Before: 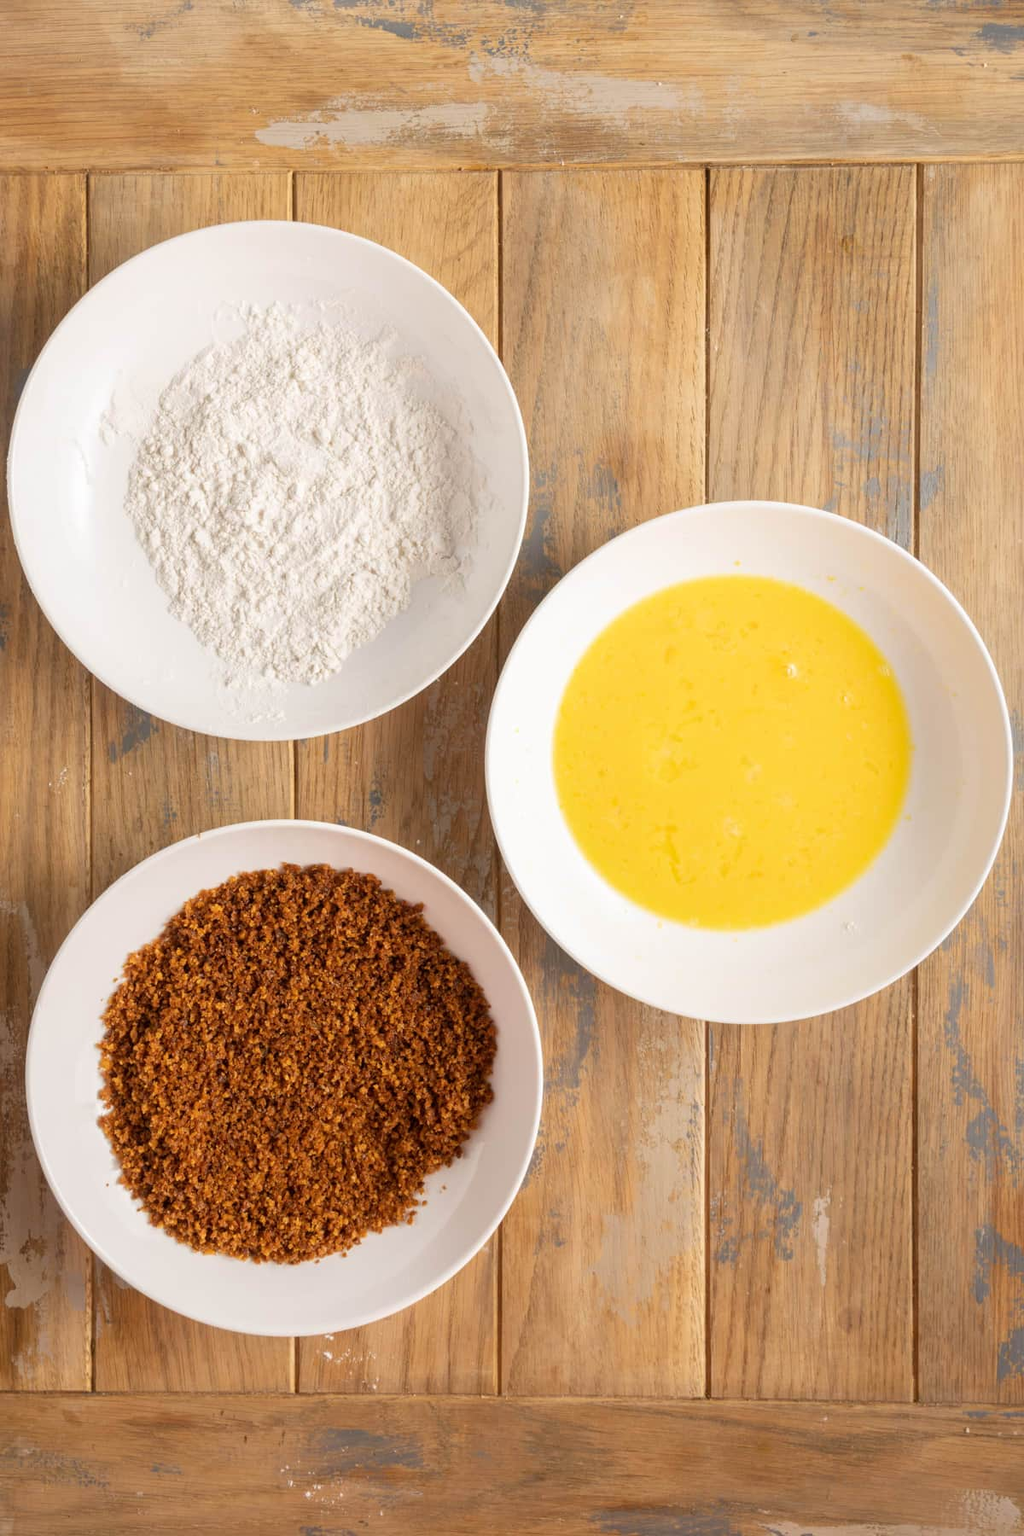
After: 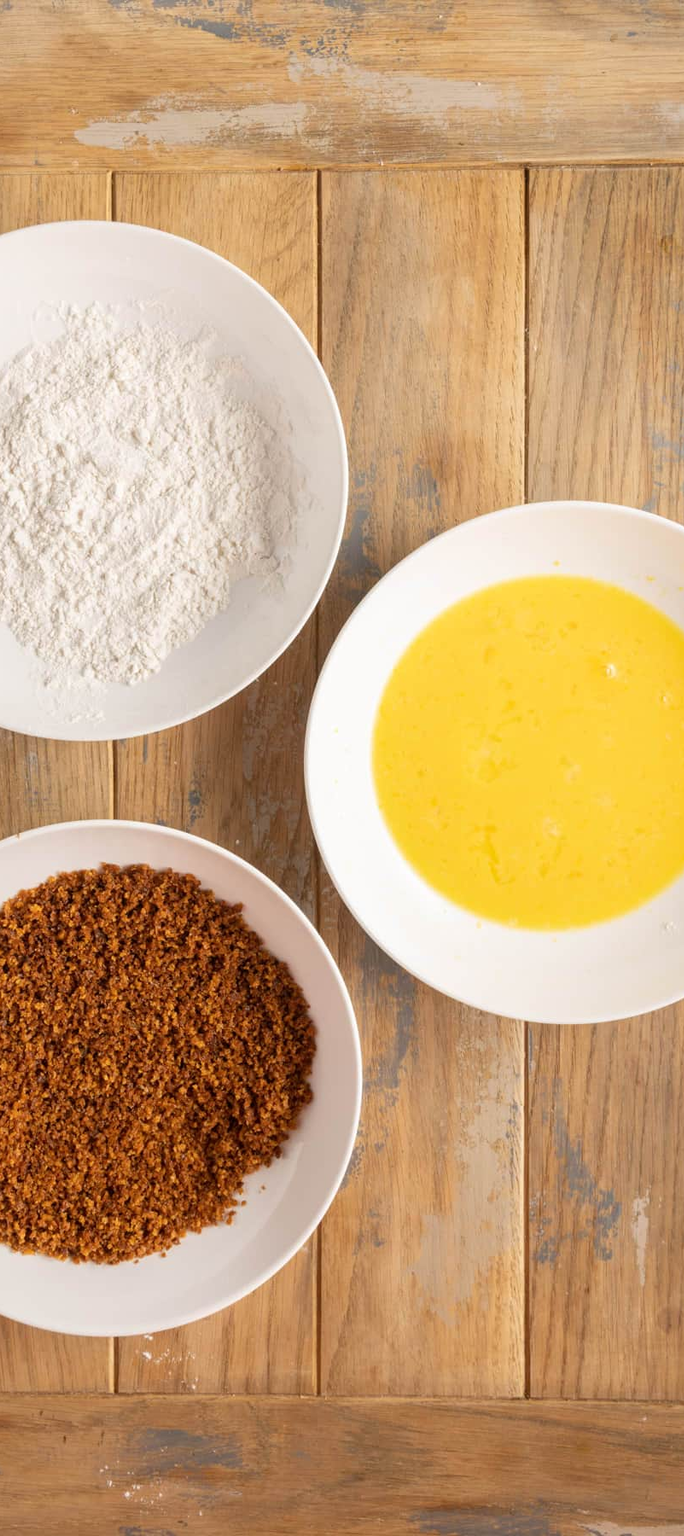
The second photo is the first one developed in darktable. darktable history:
crop and rotate: left 17.732%, right 15.423%
